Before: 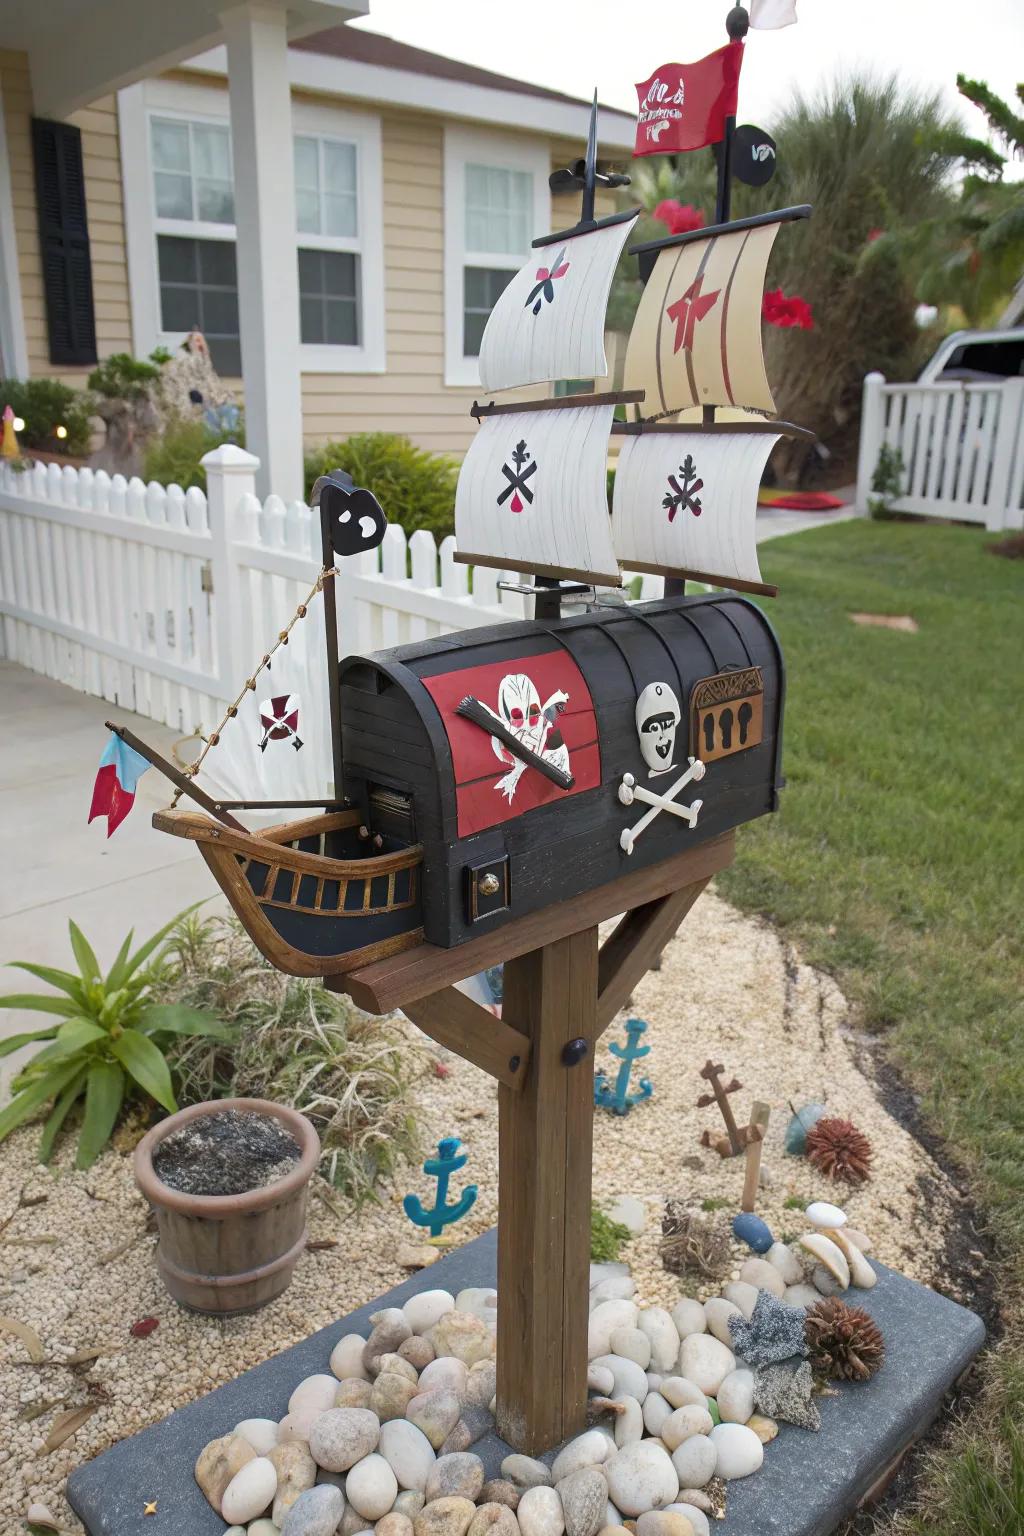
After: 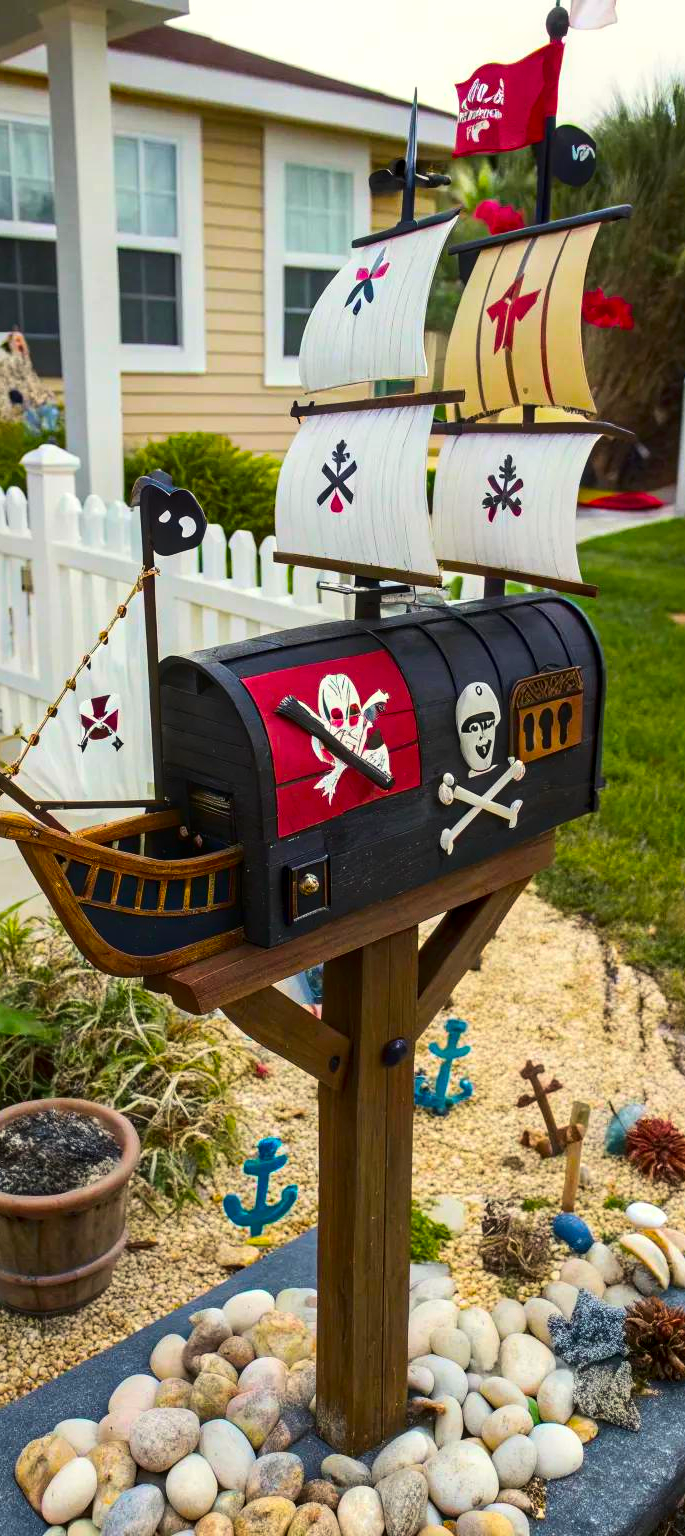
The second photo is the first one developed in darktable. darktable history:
color balance rgb: highlights gain › luminance 6.004%, highlights gain › chroma 1.248%, highlights gain › hue 89.3°, white fulcrum 0.091 EV, perceptual saturation grading › global saturation 59.607%, perceptual saturation grading › highlights 20.868%, perceptual saturation grading › shadows -50.194%, global vibrance 20%
contrast brightness saturation: contrast 0.191, brightness -0.113, saturation 0.211
crop and rotate: left 17.644%, right 15.424%
local contrast: on, module defaults
